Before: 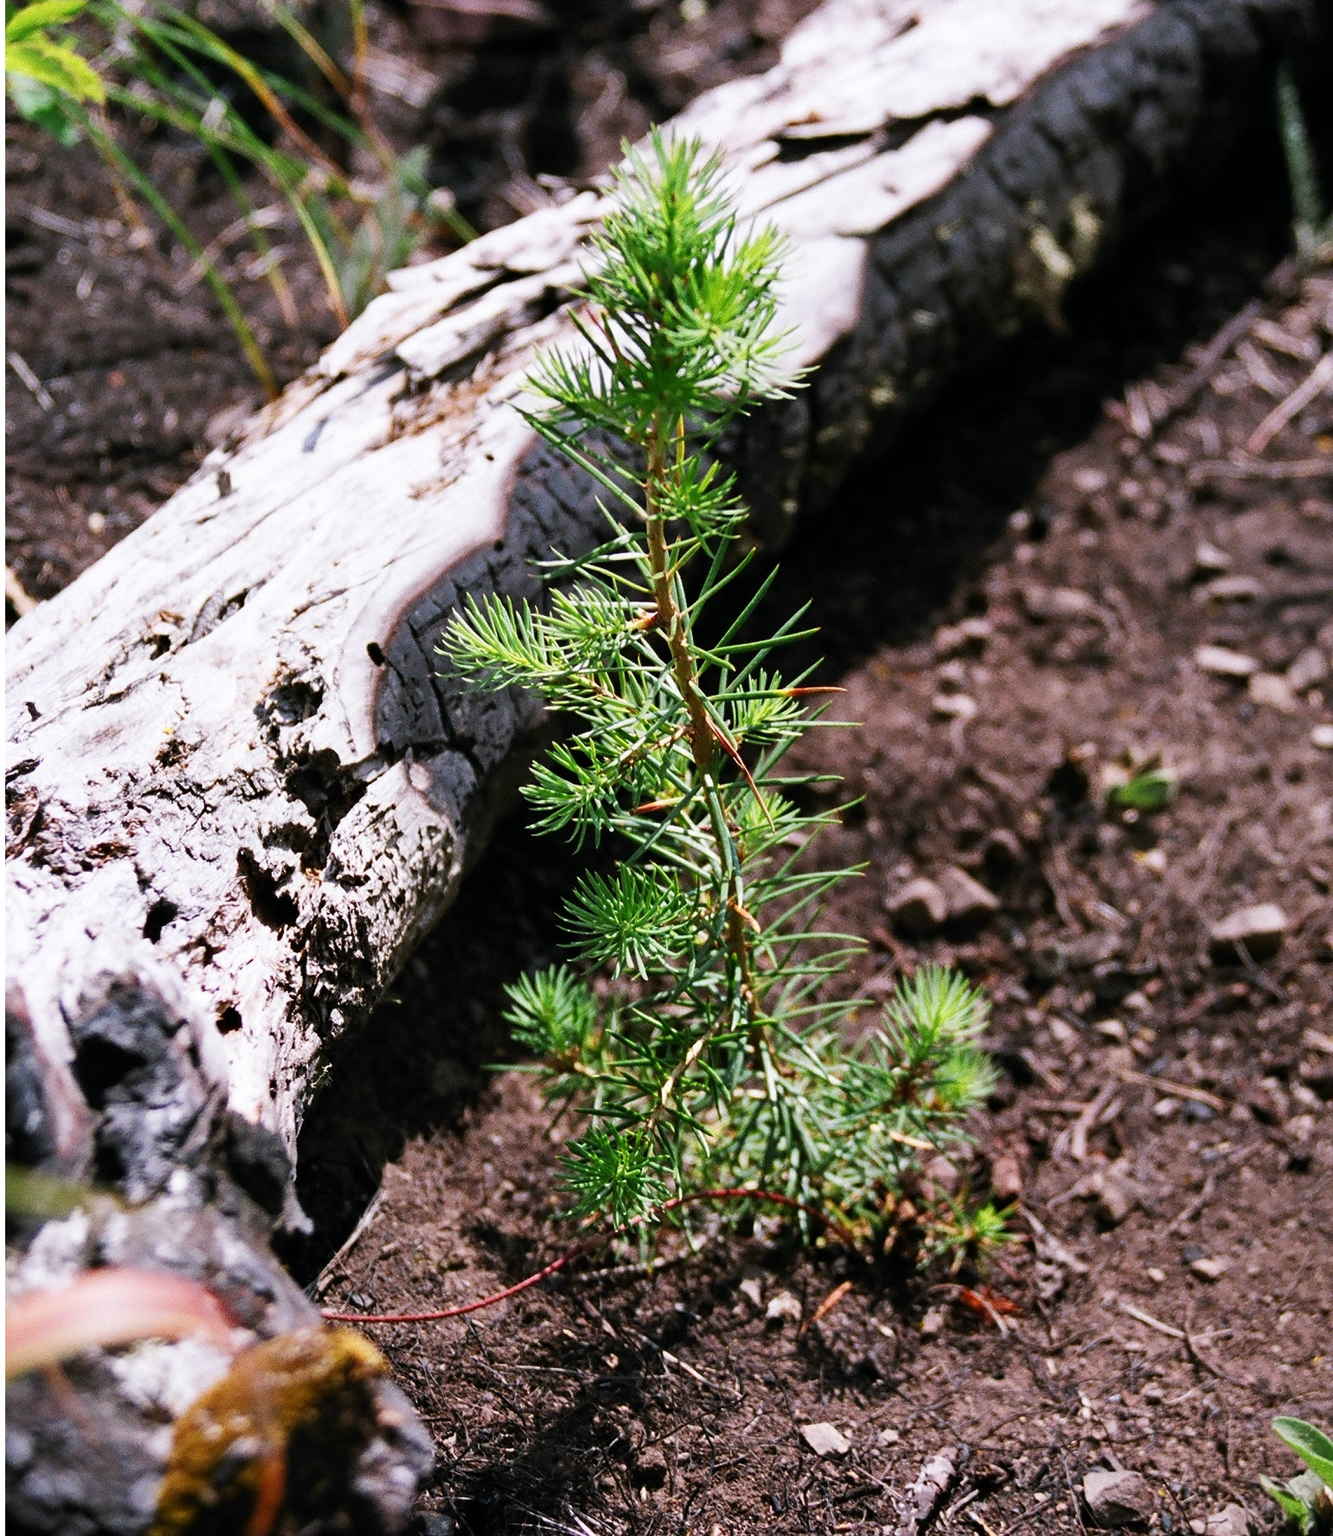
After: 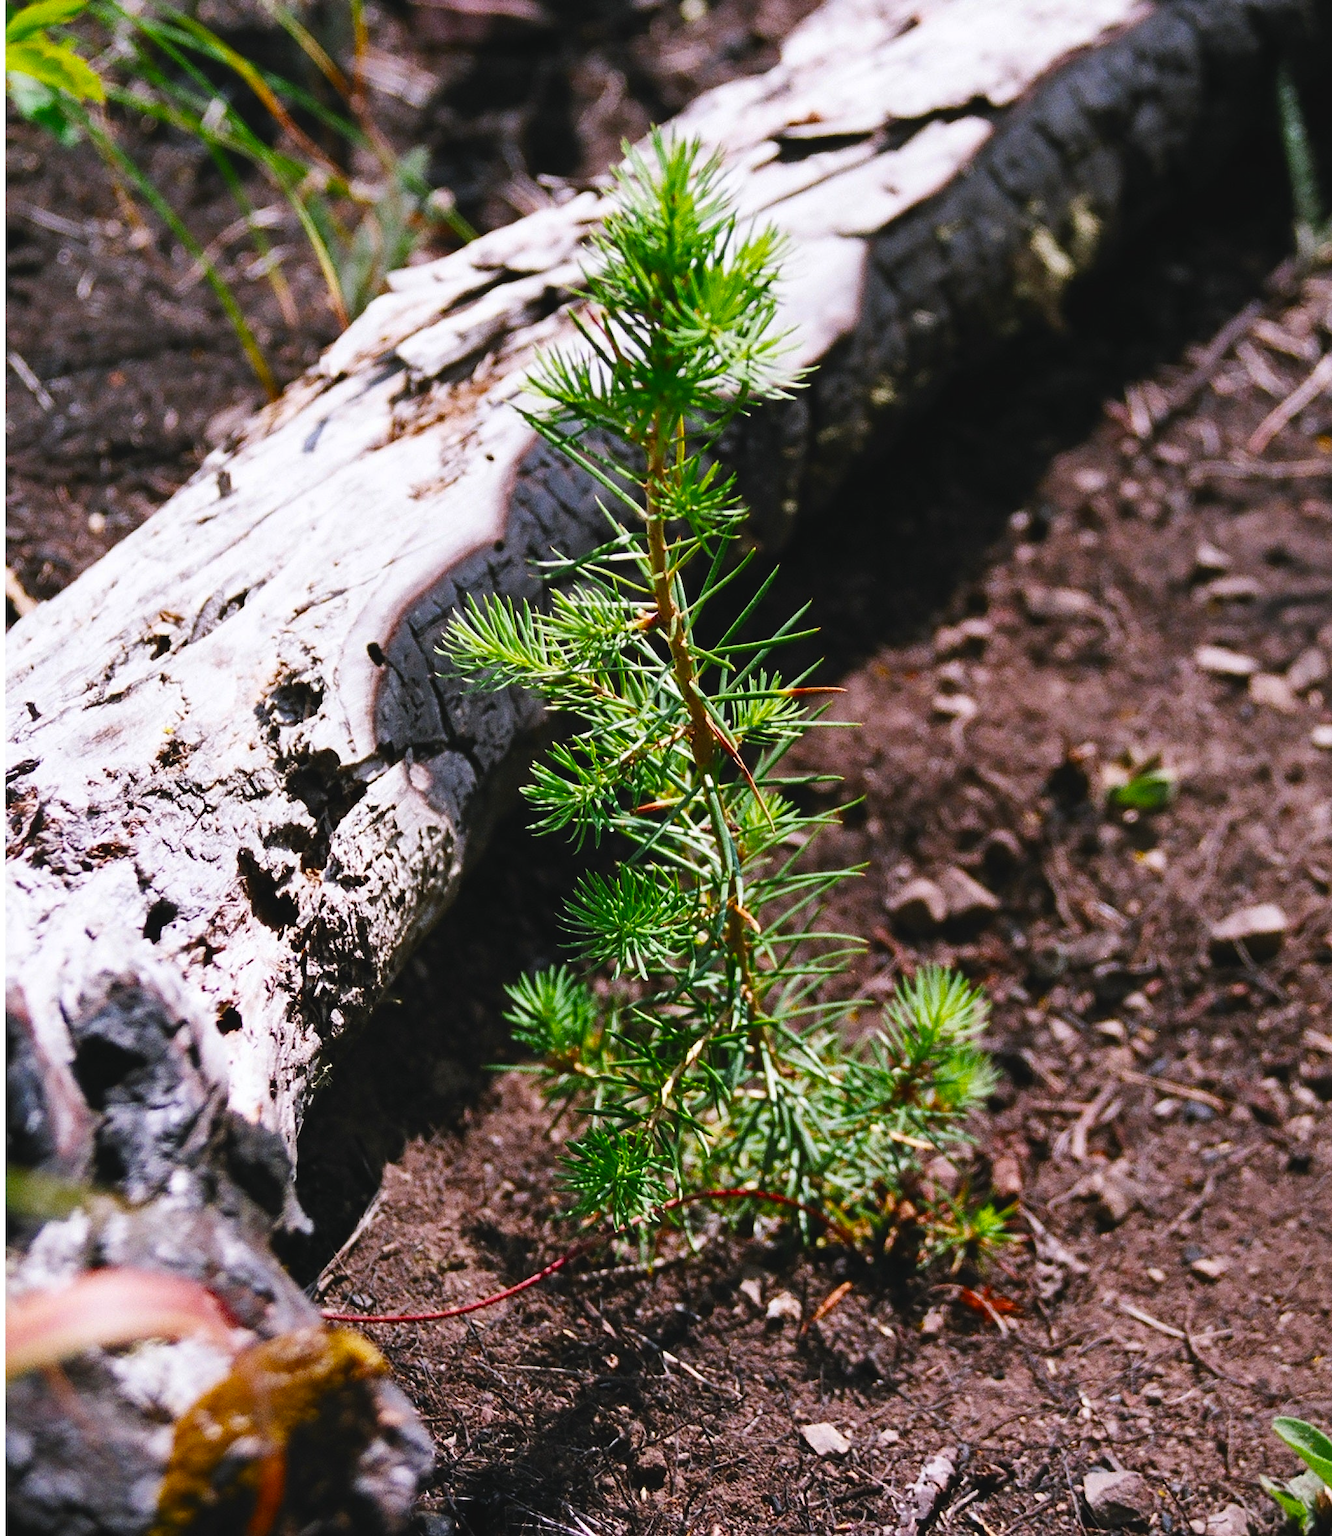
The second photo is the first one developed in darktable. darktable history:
color balance rgb: shadows lift › hue 85.97°, global offset › luminance 0.502%, perceptual saturation grading › global saturation 17.509%, global vibrance 10.077%, saturation formula JzAzBz (2021)
